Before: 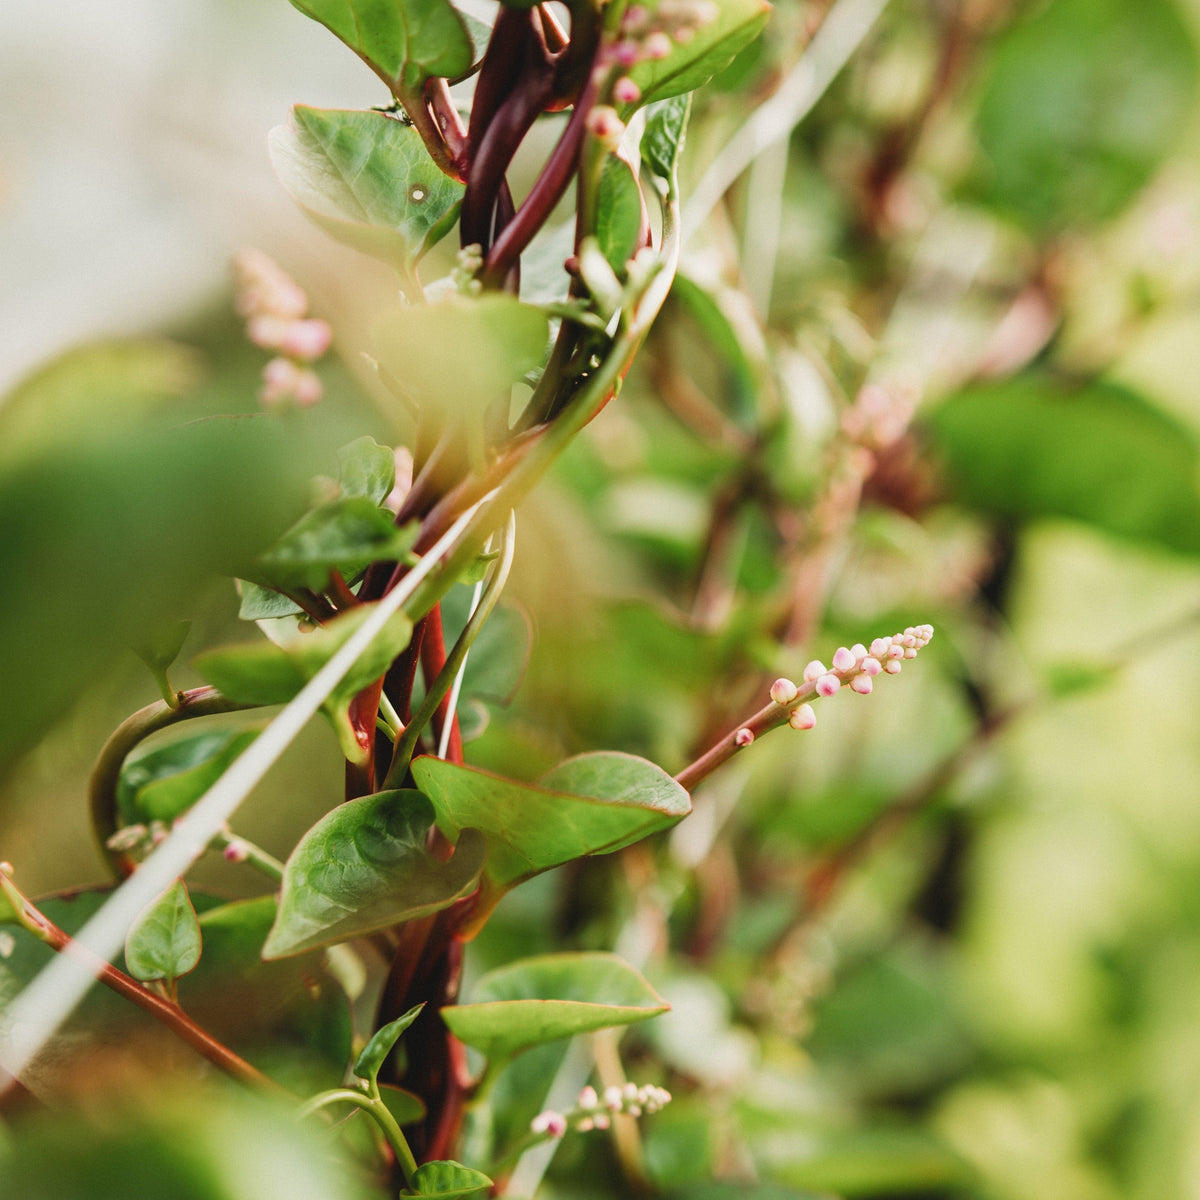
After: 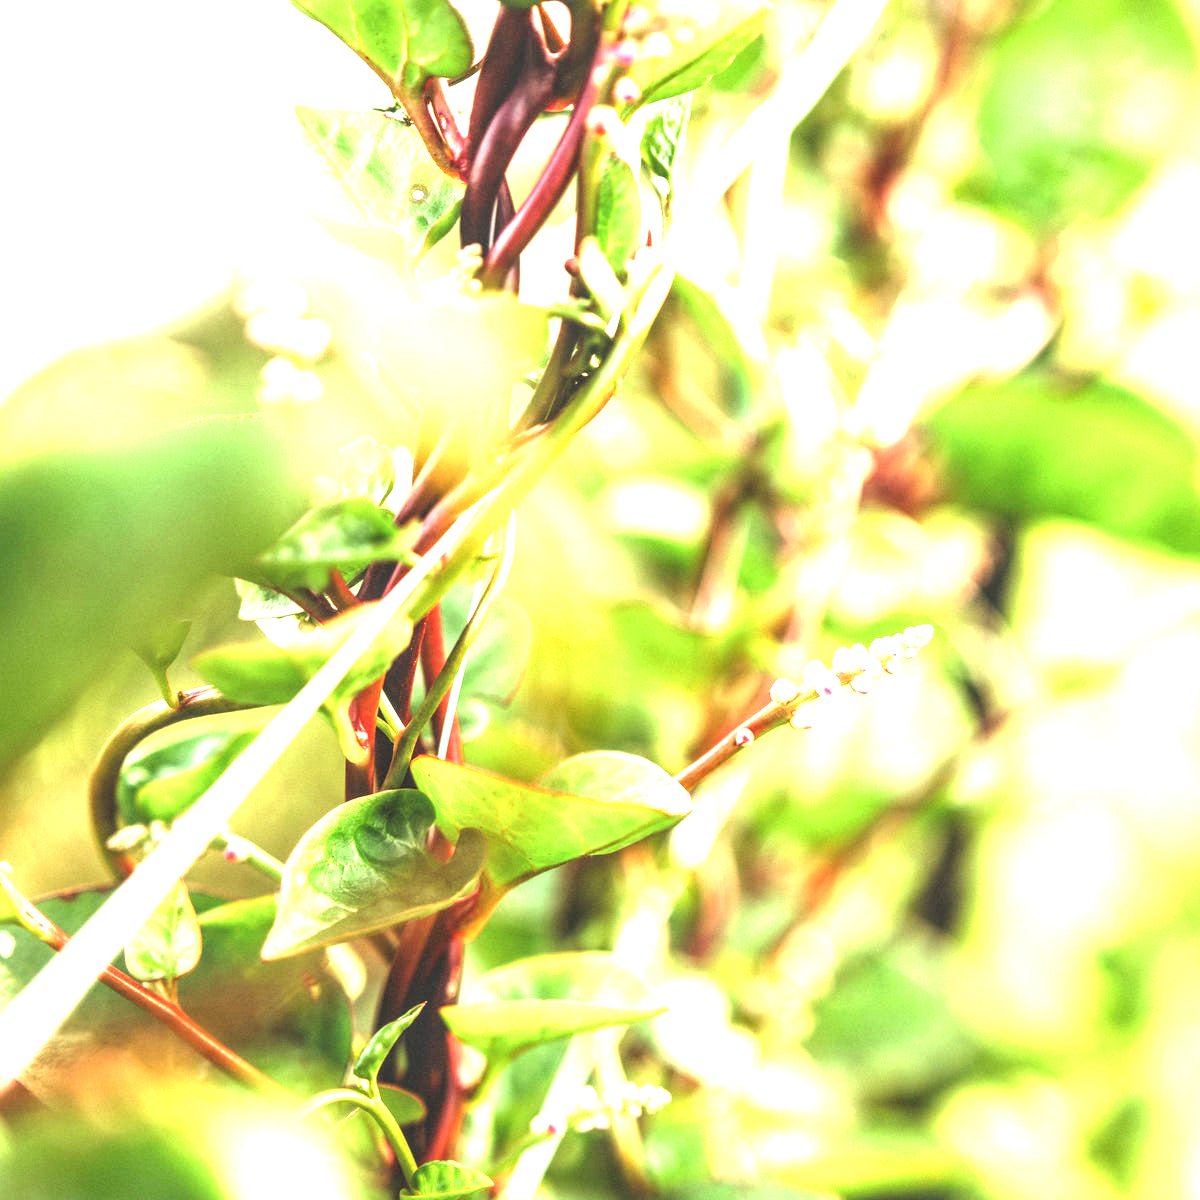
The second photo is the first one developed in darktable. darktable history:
exposure: exposure 2.003 EV, compensate highlight preservation false
local contrast: on, module defaults
